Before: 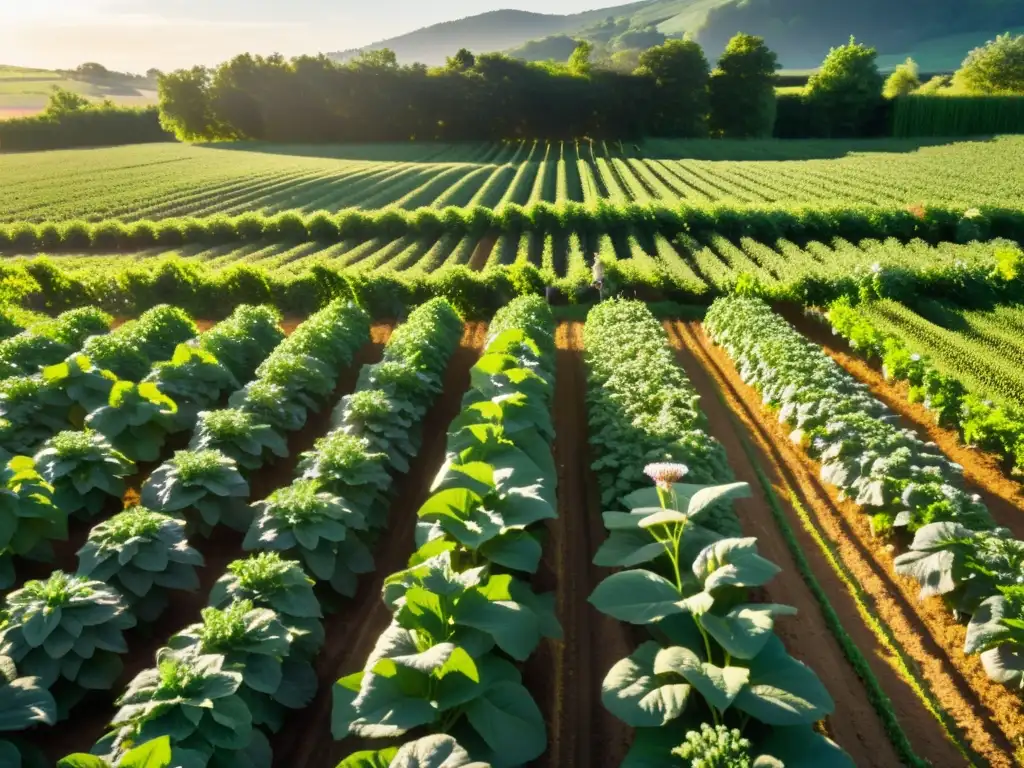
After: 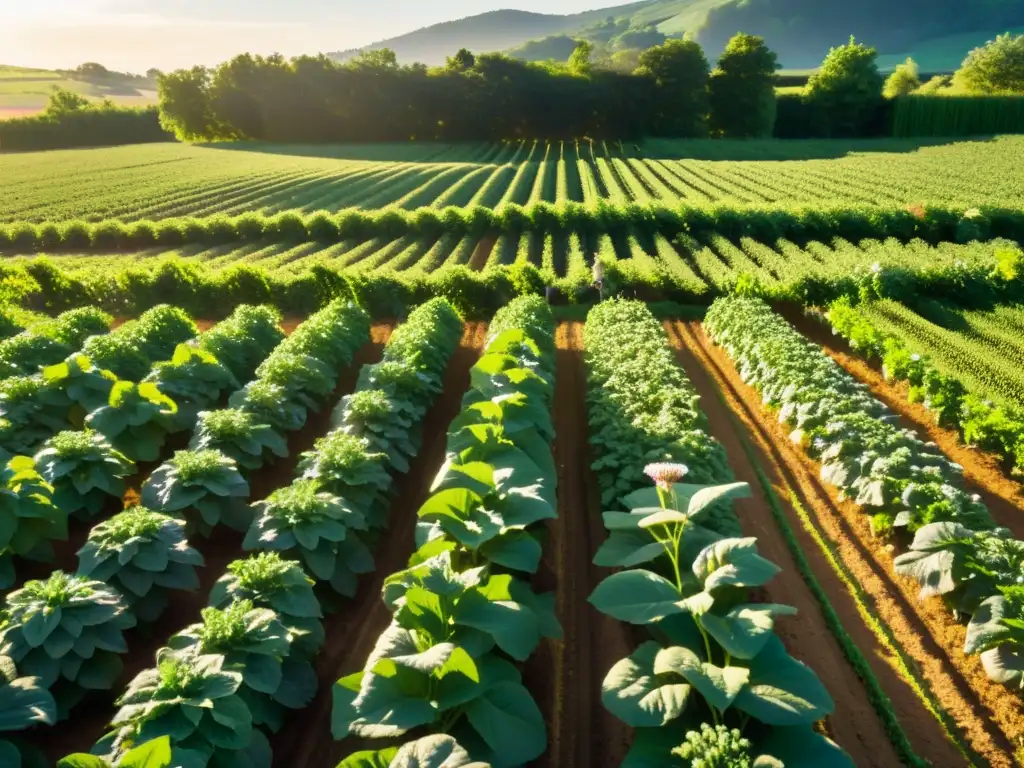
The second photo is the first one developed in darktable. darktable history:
velvia: strength 24.49%
